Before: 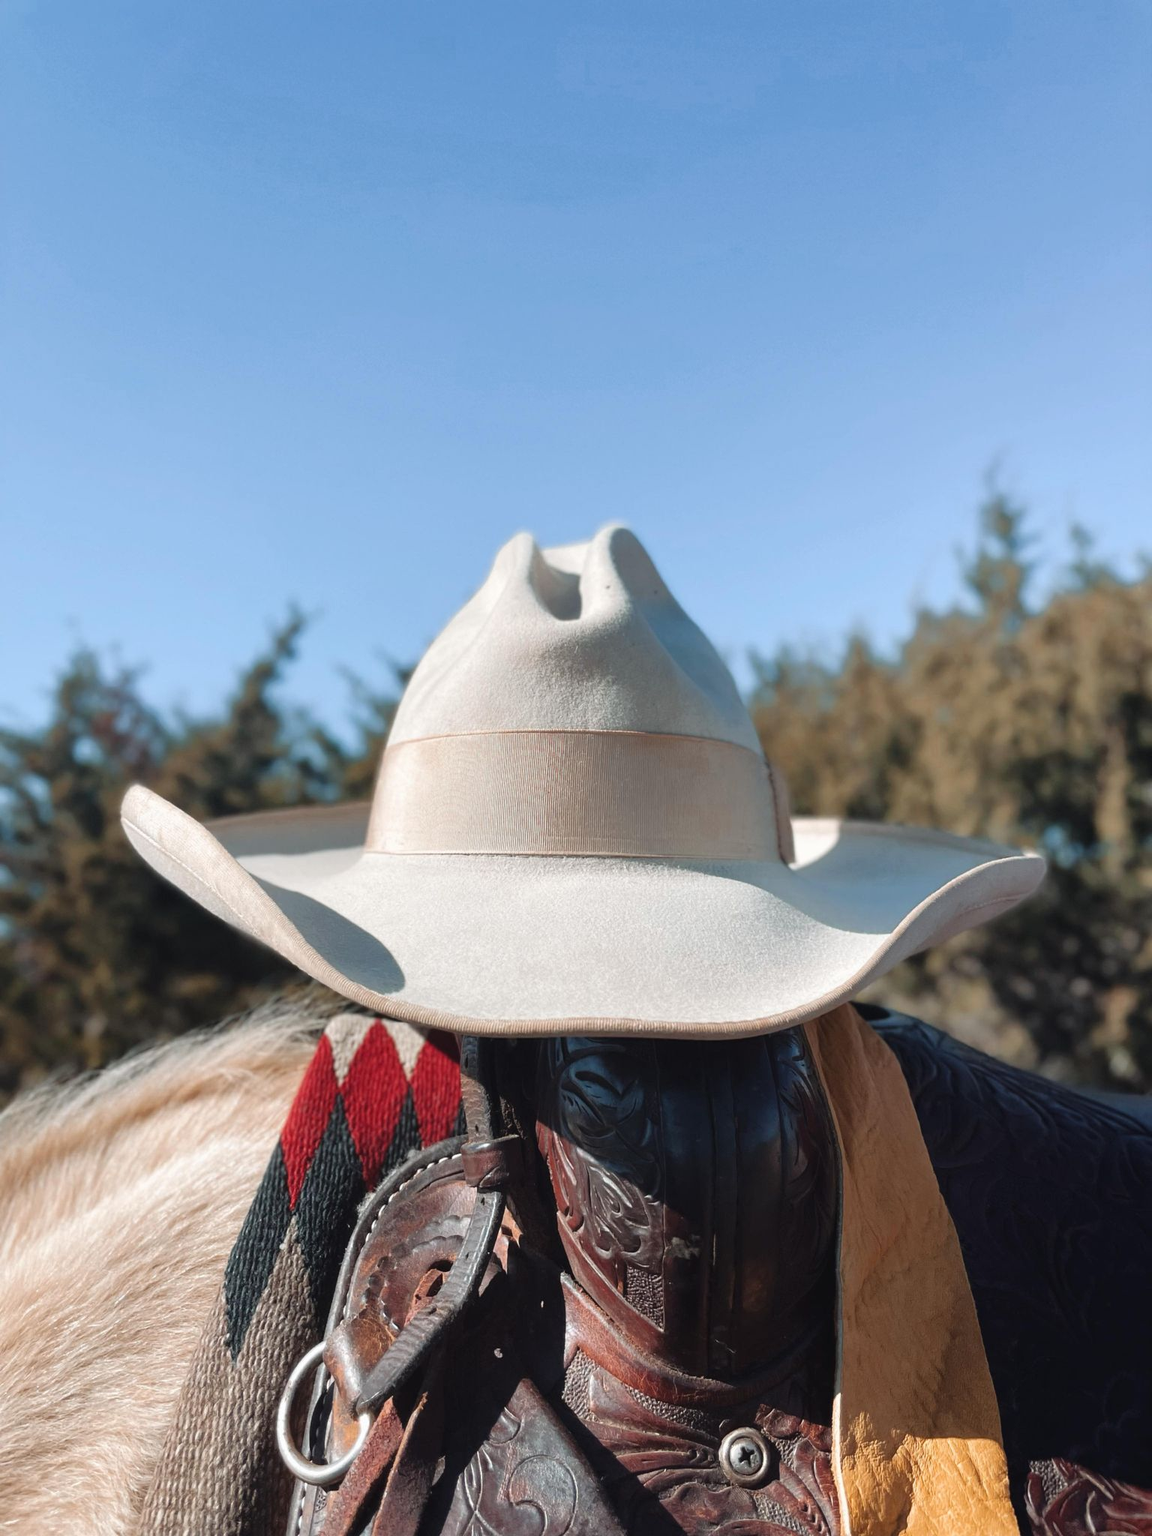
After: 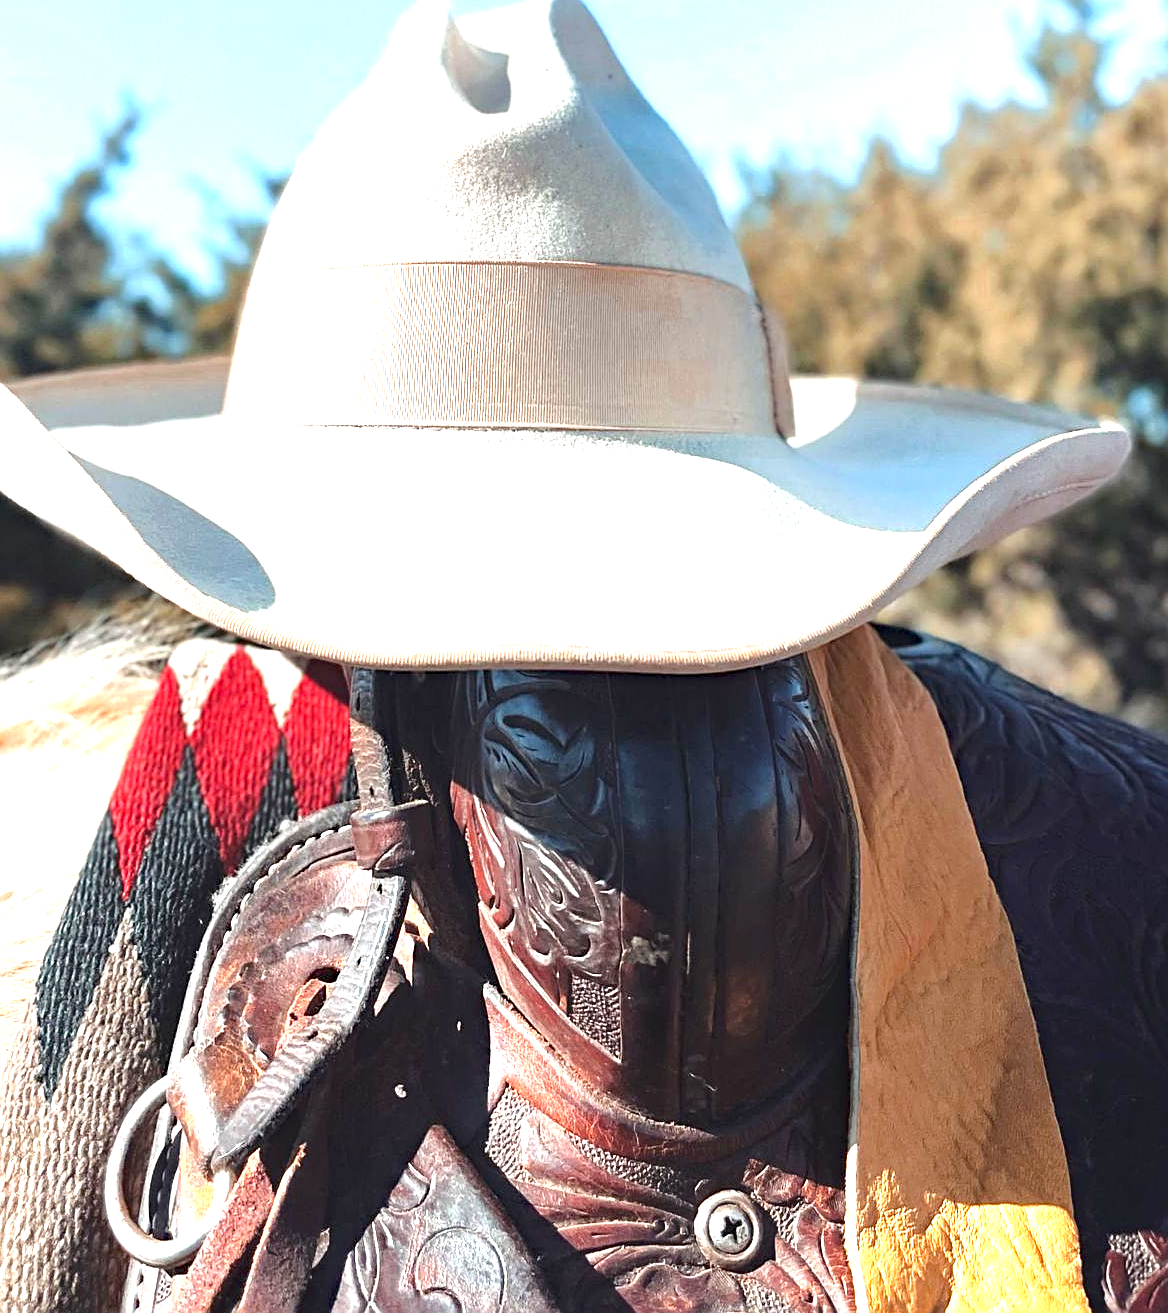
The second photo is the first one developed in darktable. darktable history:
exposure: black level correction 0, exposure 1.592 EV, compensate highlight preservation false
crop and rotate: left 17.207%, top 34.853%, right 6.751%, bottom 1.004%
sharpen: on, module defaults
haze removal: adaptive false
